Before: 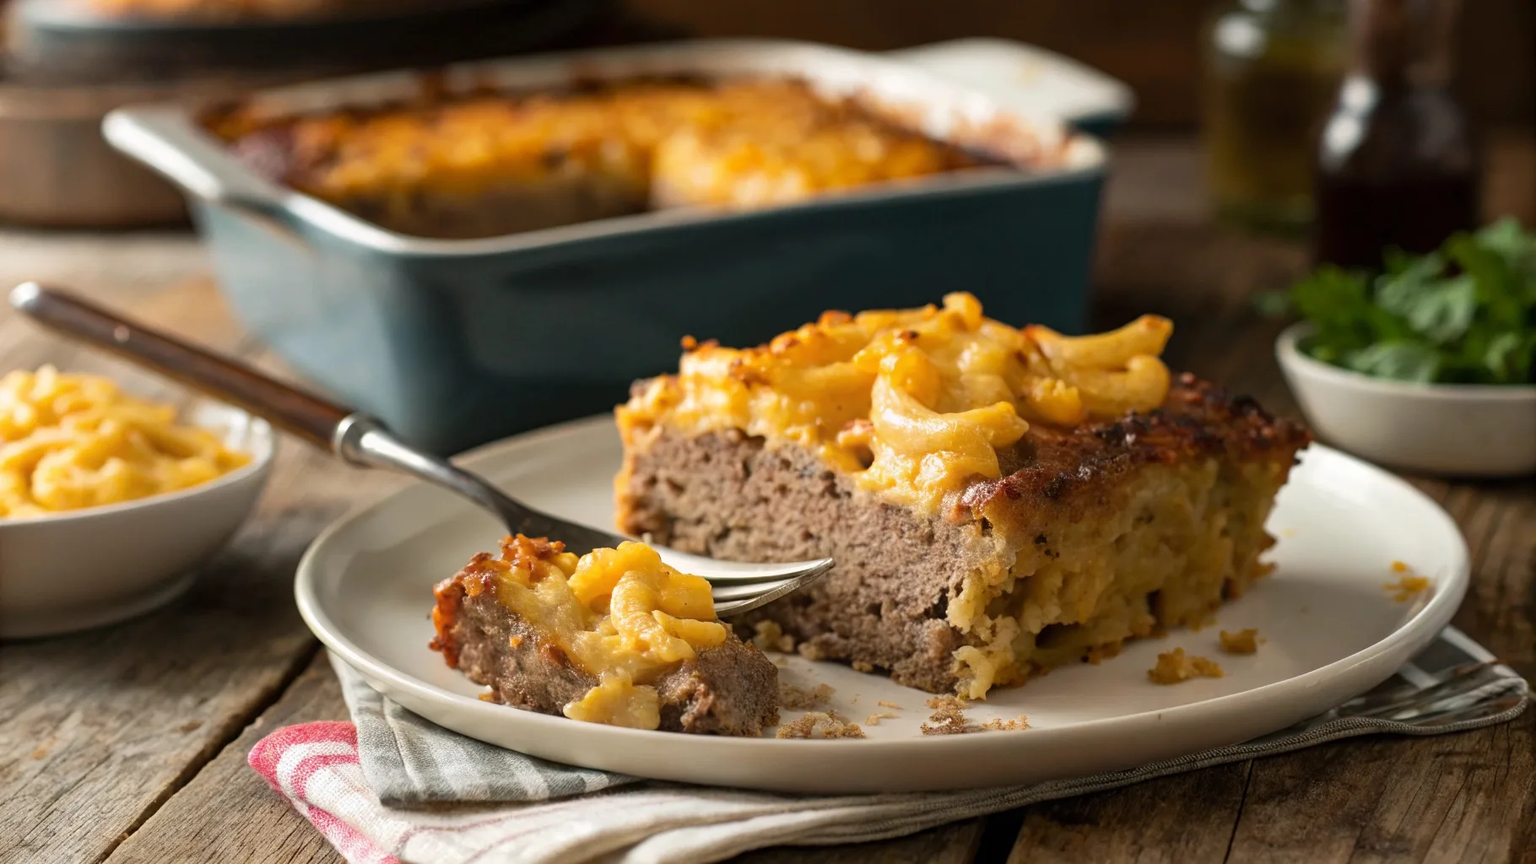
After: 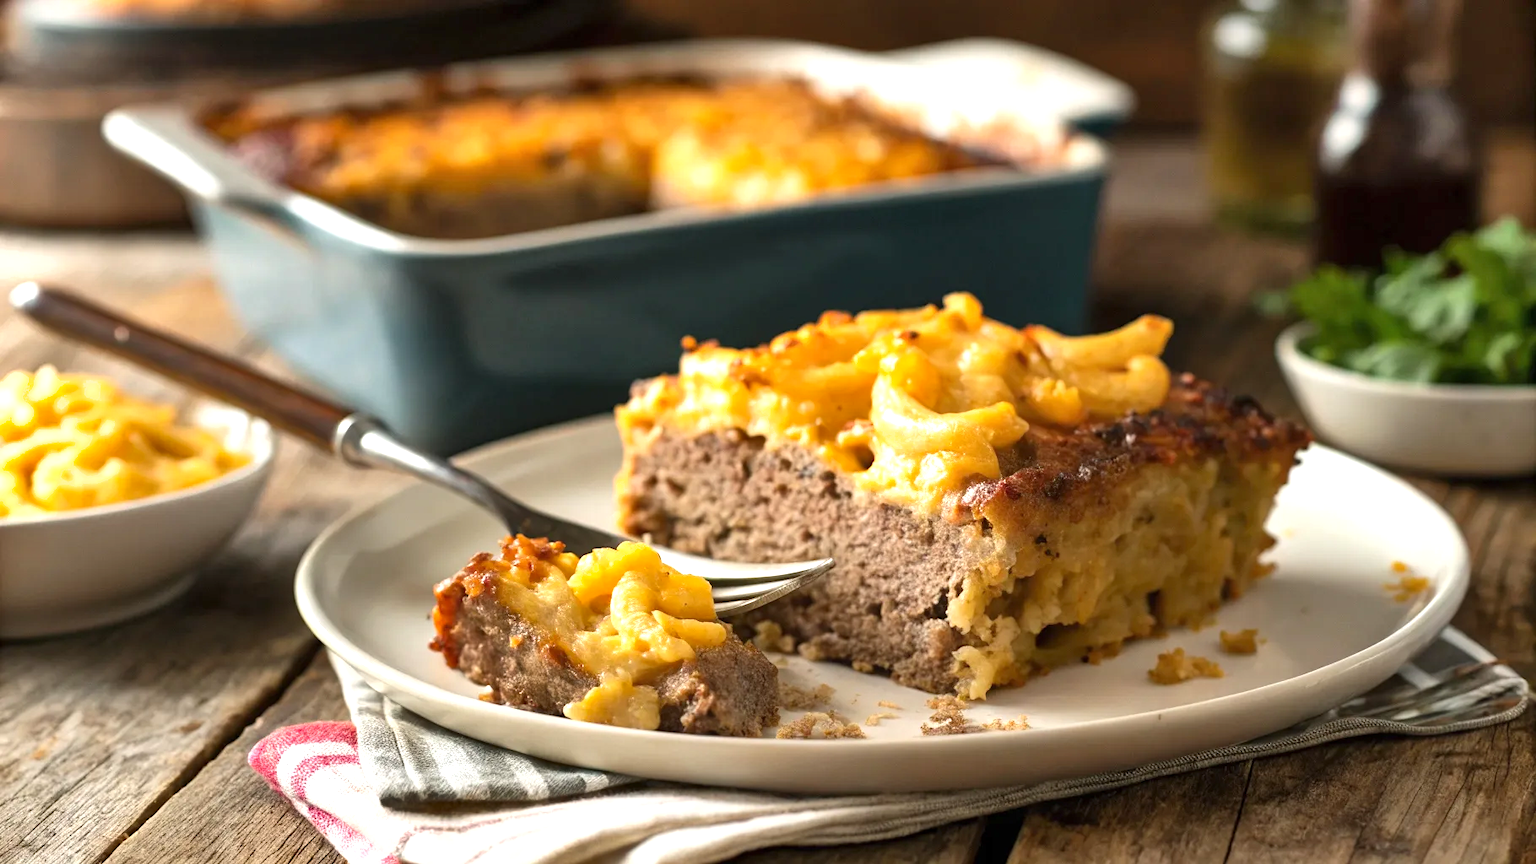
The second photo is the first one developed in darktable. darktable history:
exposure: exposure 0.656 EV, compensate highlight preservation false
shadows and highlights: low approximation 0.01, soften with gaussian
